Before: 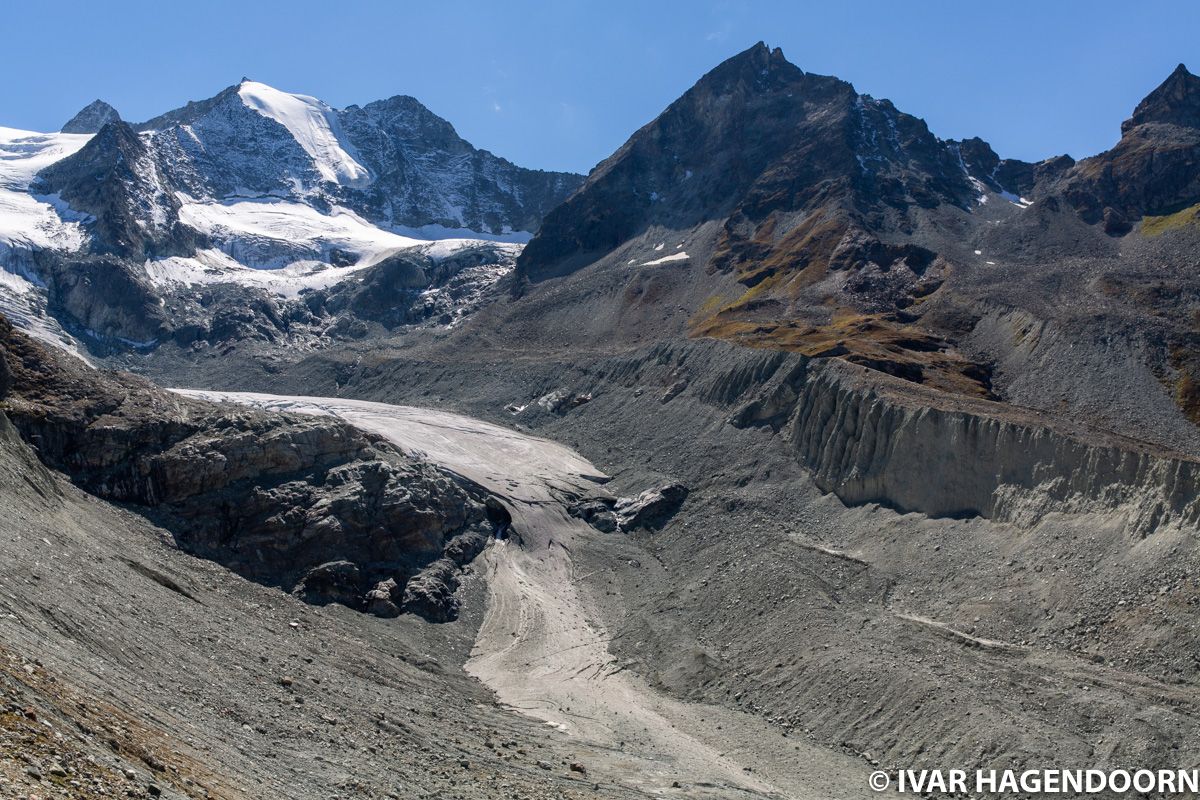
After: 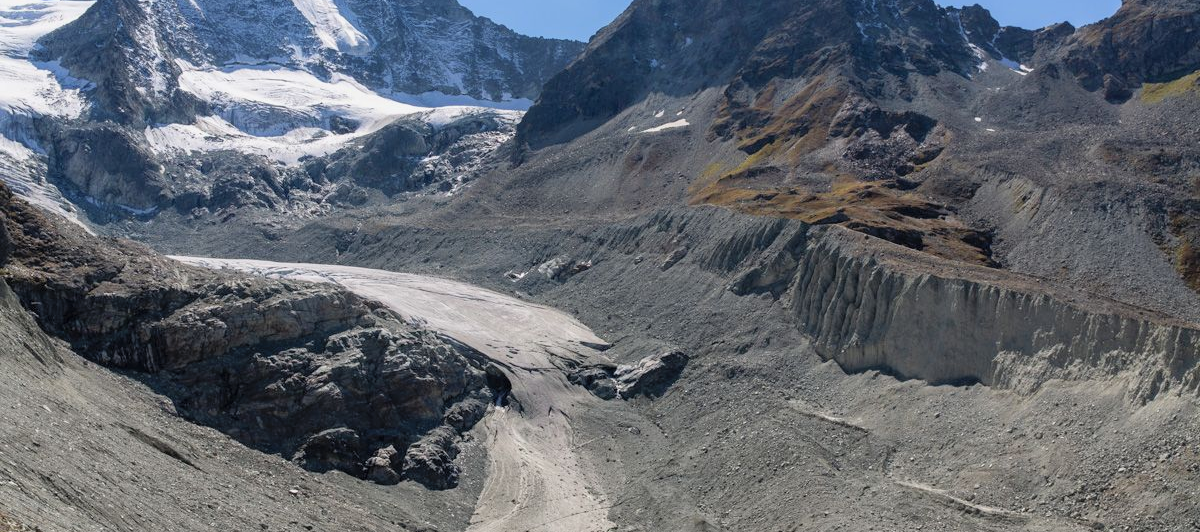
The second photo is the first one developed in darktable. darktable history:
contrast brightness saturation: brightness 0.13
exposure: exposure -0.157 EV, compensate highlight preservation false
crop: top 16.727%, bottom 16.727%
